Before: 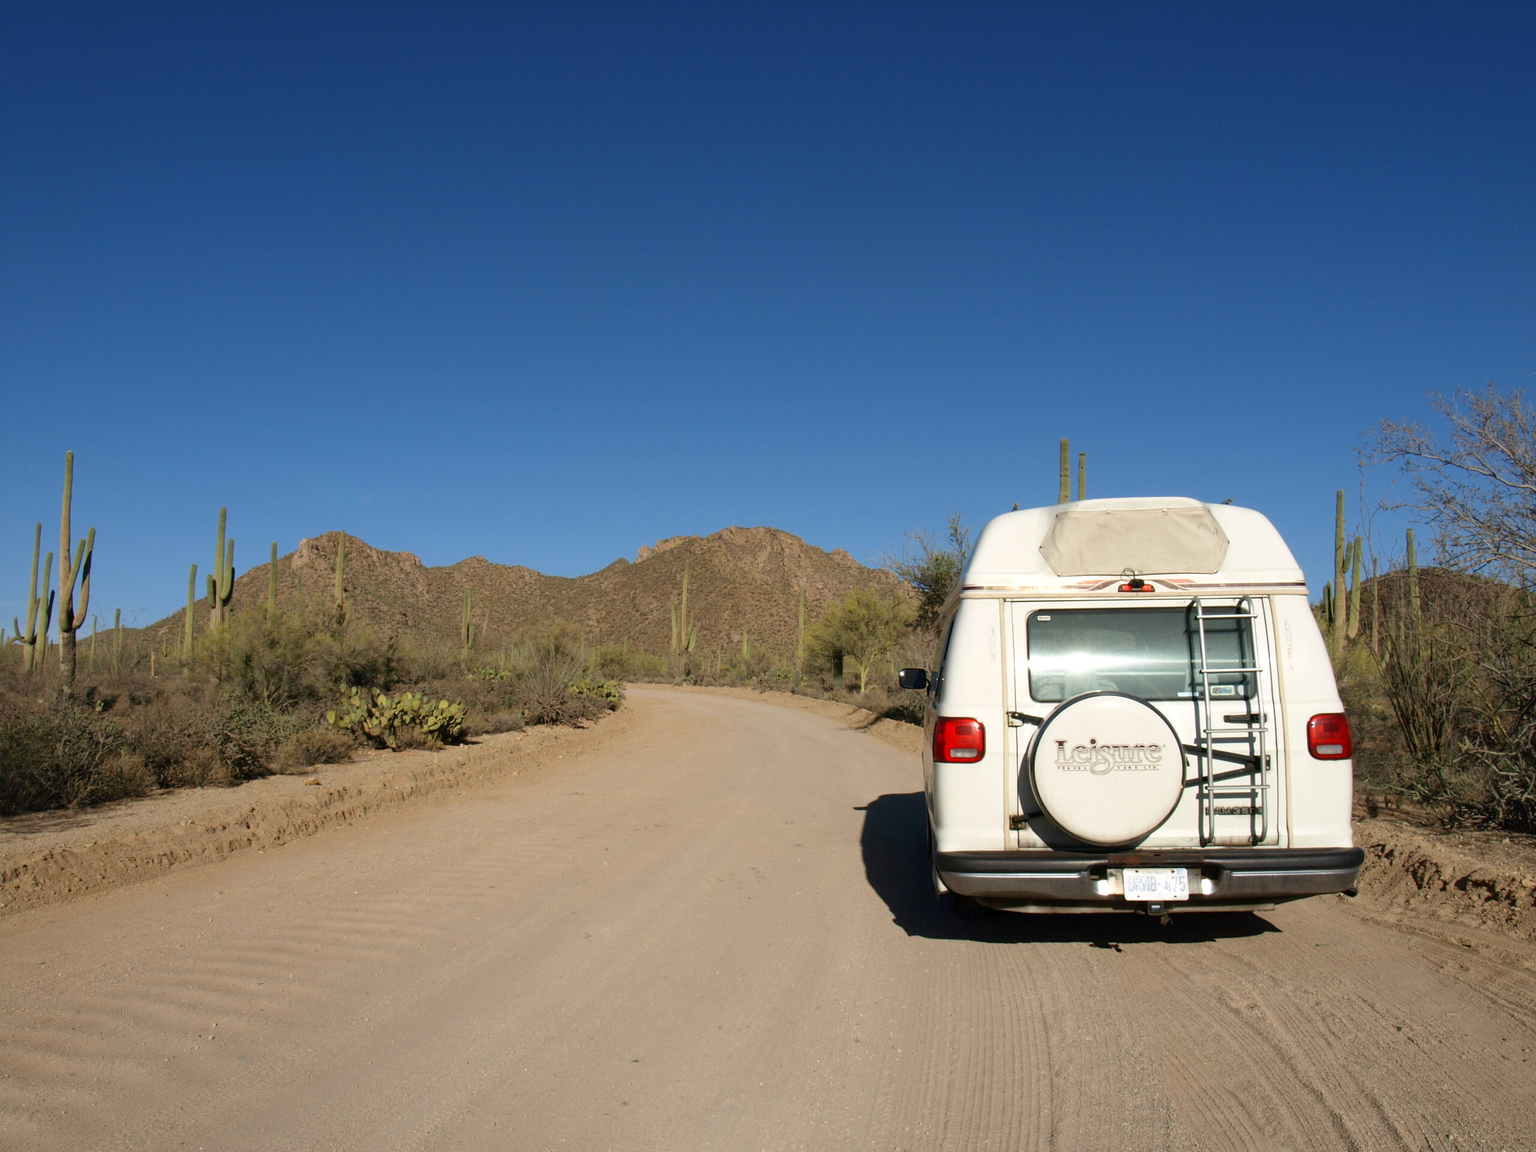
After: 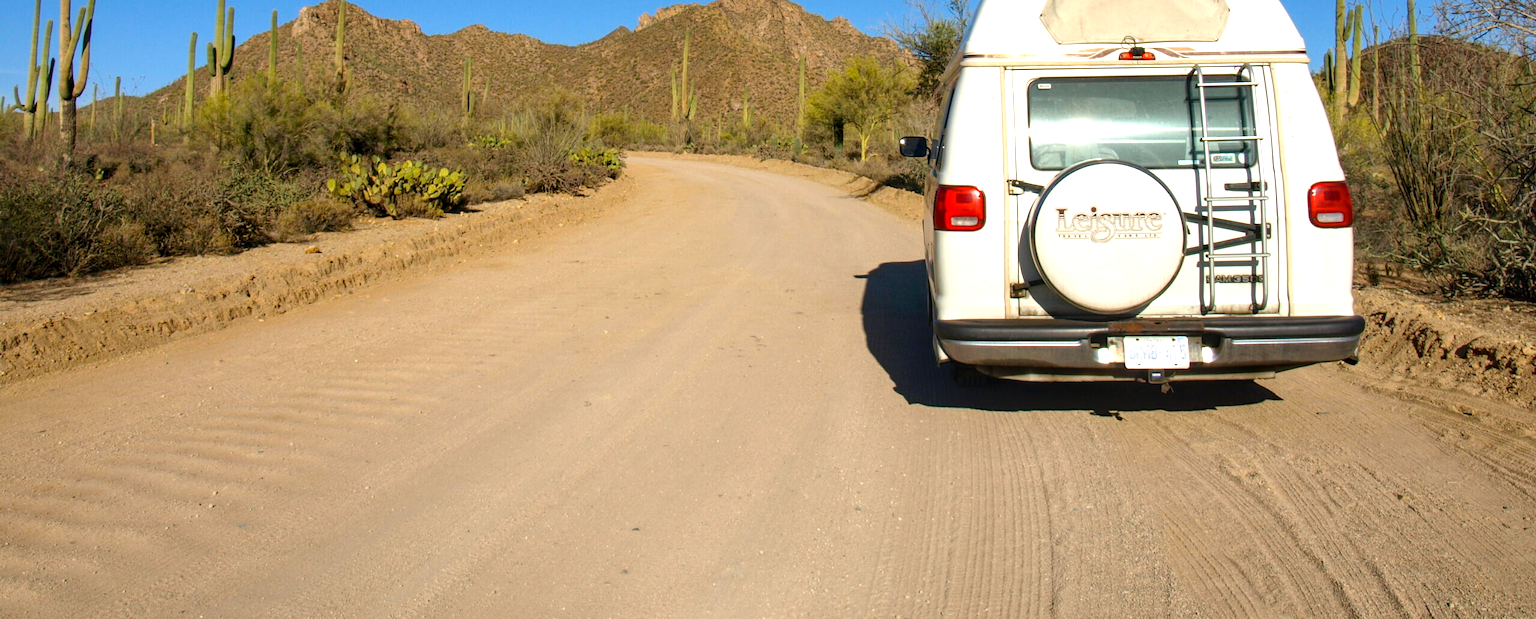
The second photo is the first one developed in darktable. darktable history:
crop and rotate: top 46.237%
exposure: black level correction 0.001, exposure 0.5 EV, compensate exposure bias true, compensate highlight preservation false
color balance rgb: perceptual saturation grading › global saturation 25%, global vibrance 20%
local contrast: on, module defaults
